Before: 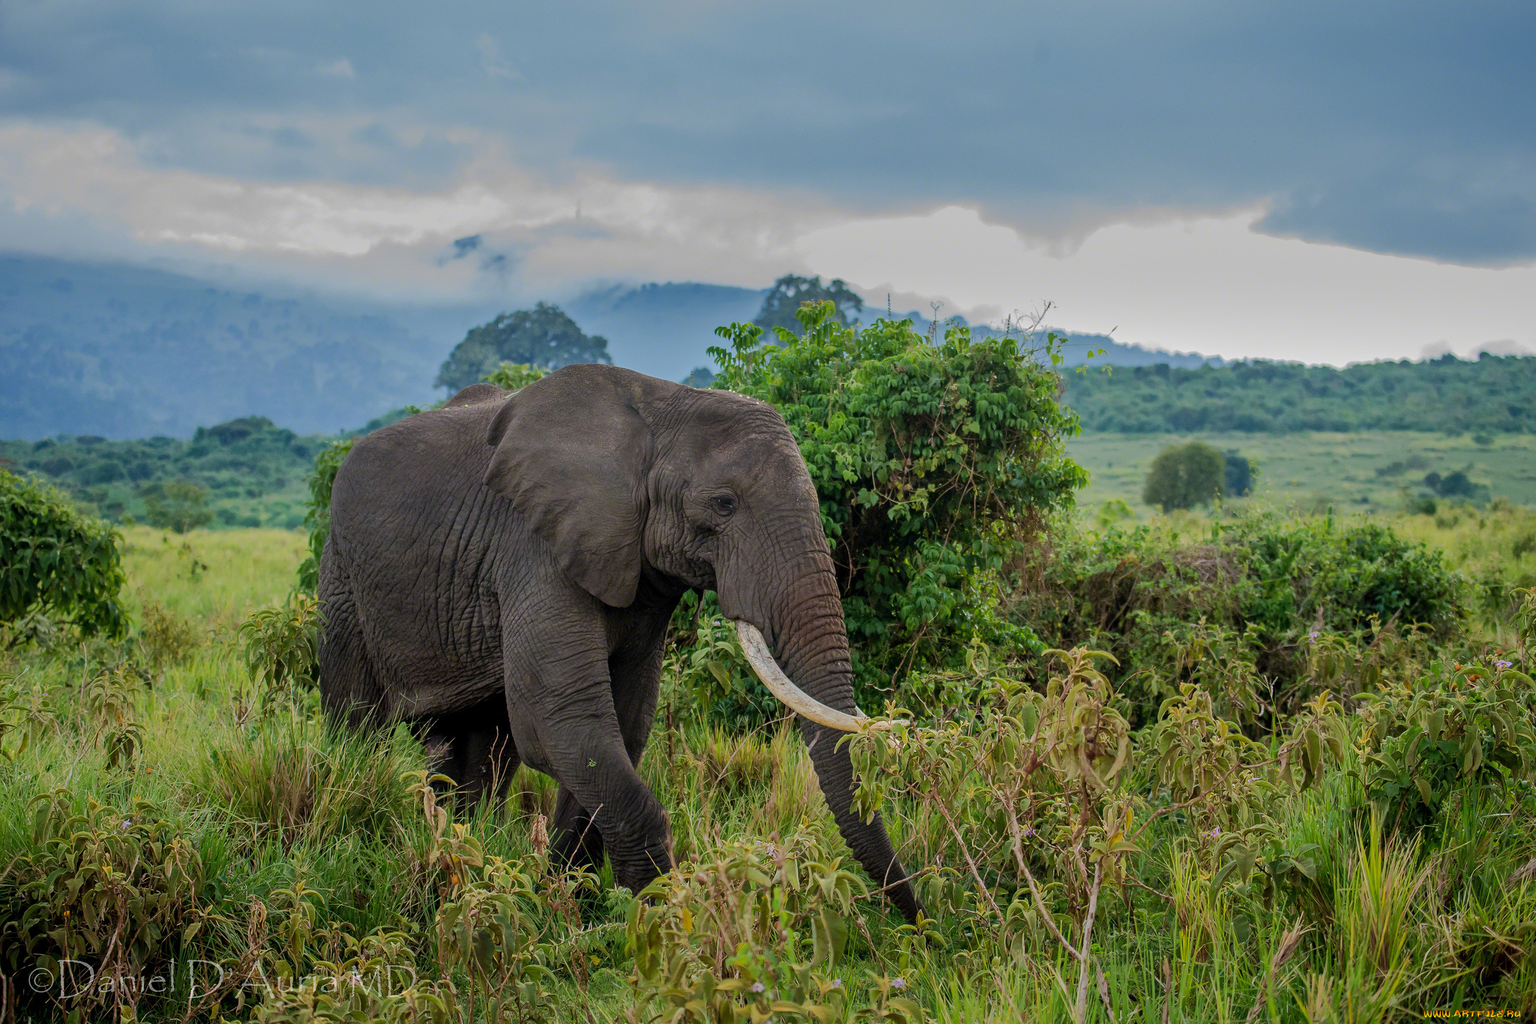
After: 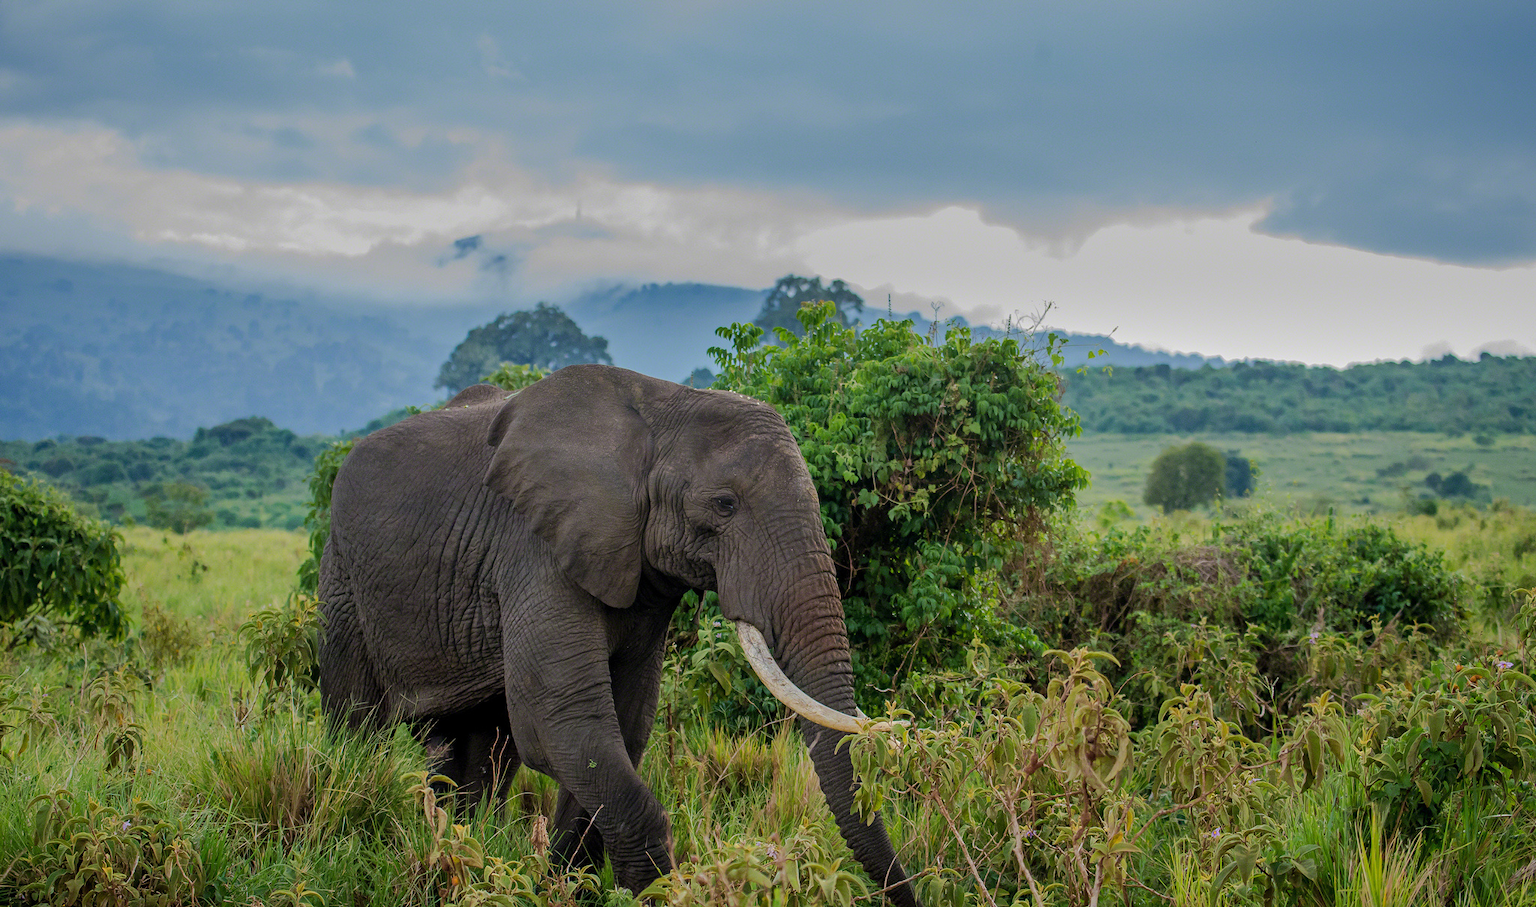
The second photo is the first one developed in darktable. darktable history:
crop and rotate: top 0%, bottom 11.359%
tone equalizer: on, module defaults
